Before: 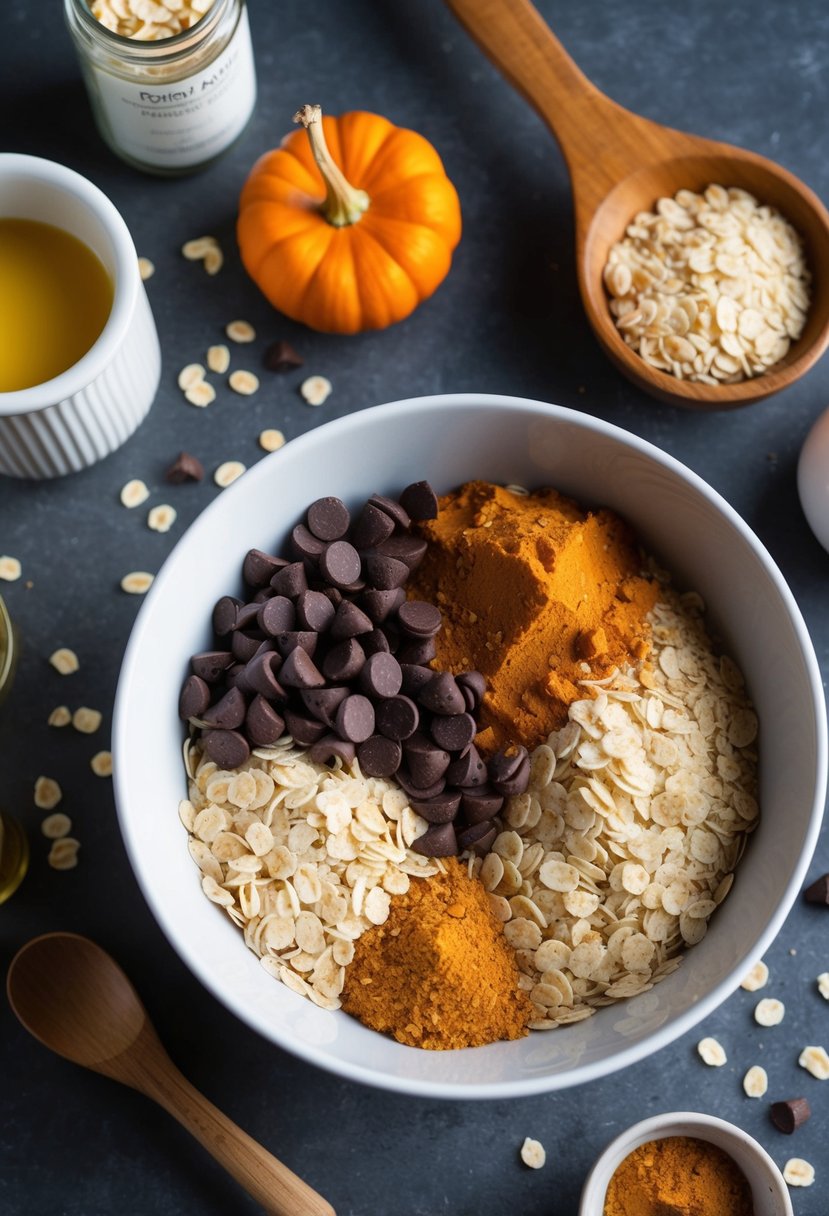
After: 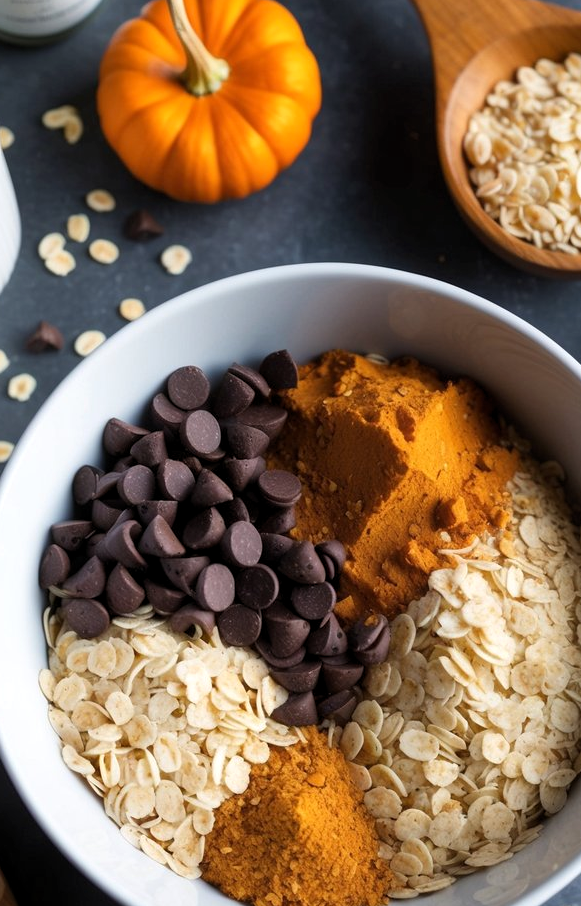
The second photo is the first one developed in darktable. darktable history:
crop and rotate: left 16.943%, top 10.816%, right 12.946%, bottom 14.628%
levels: levels [0.016, 0.492, 0.969]
